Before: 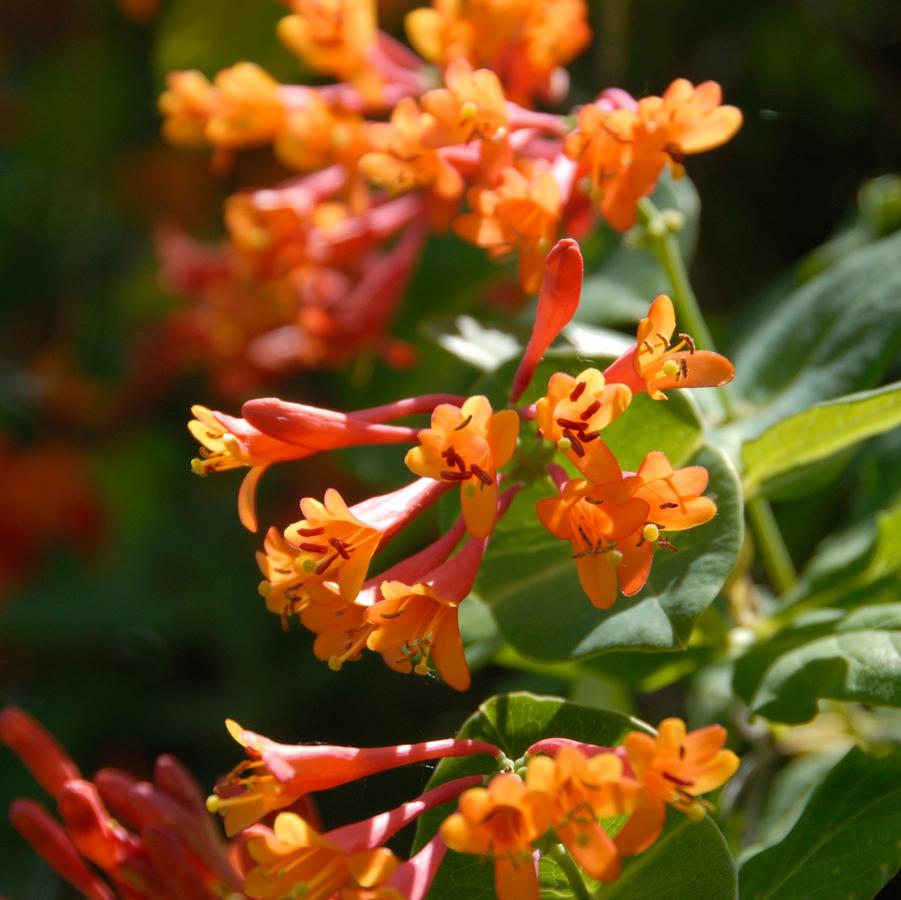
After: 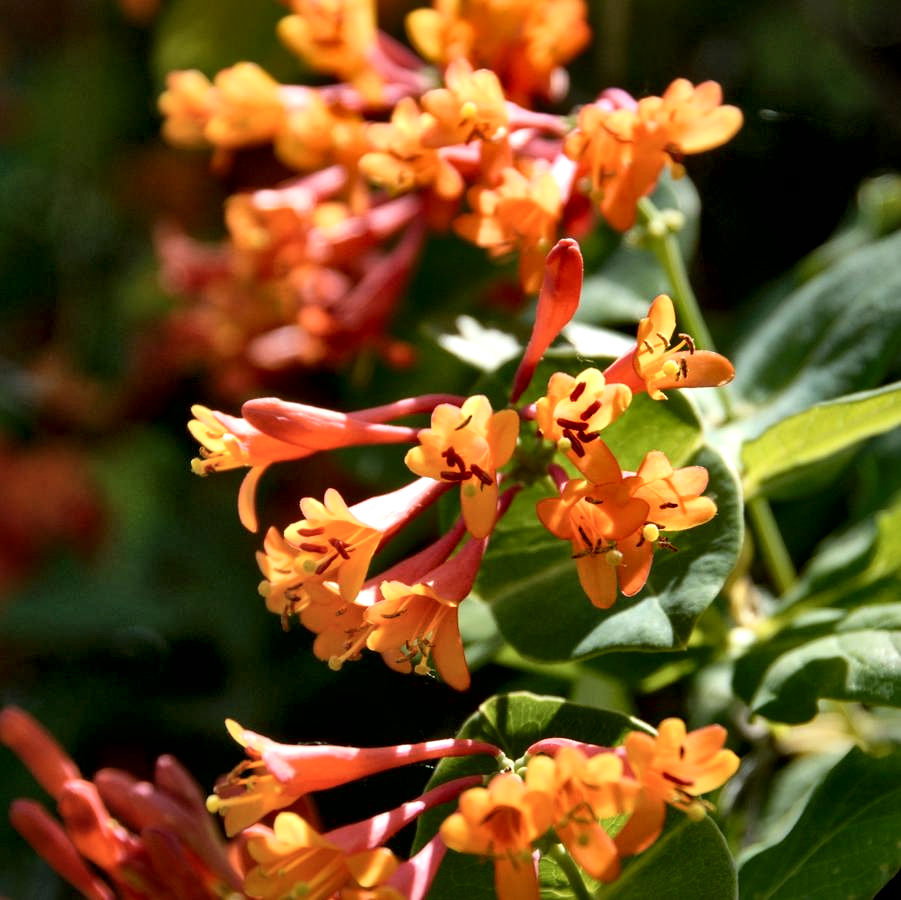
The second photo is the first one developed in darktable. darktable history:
local contrast: mode bilateral grid, contrast 45, coarseness 68, detail 215%, midtone range 0.2
